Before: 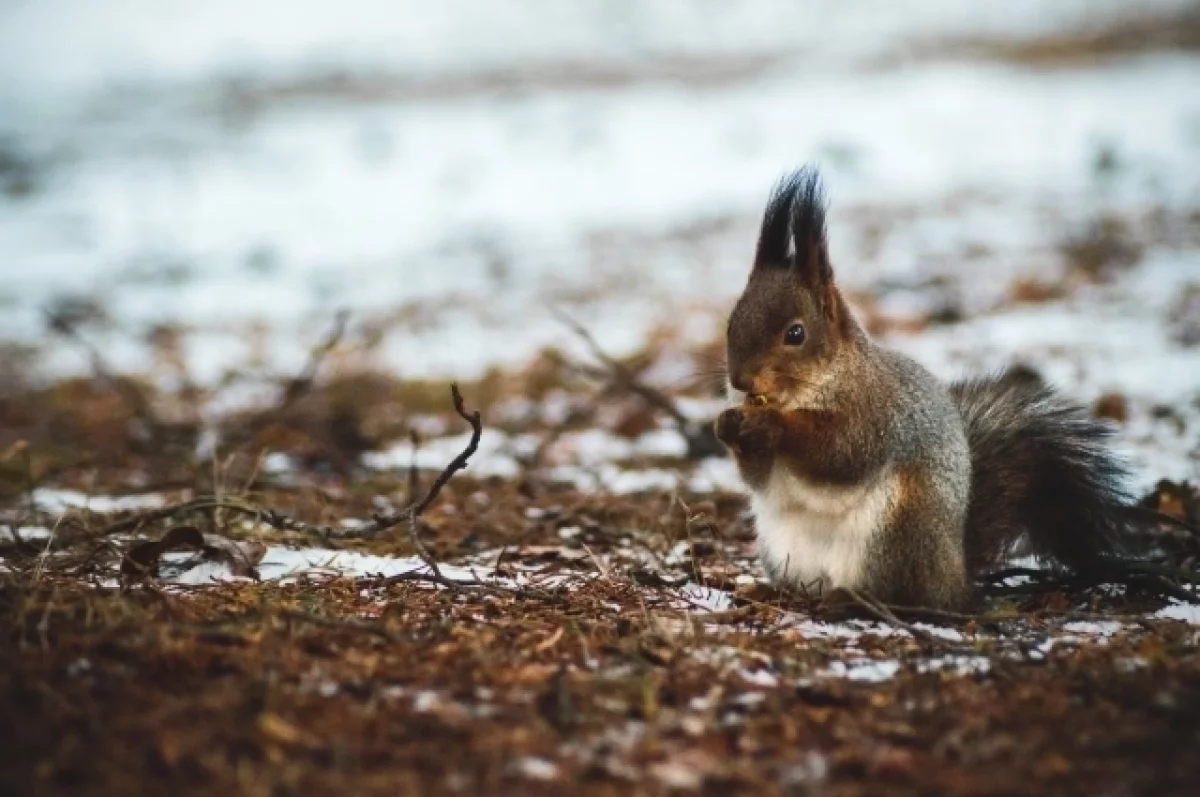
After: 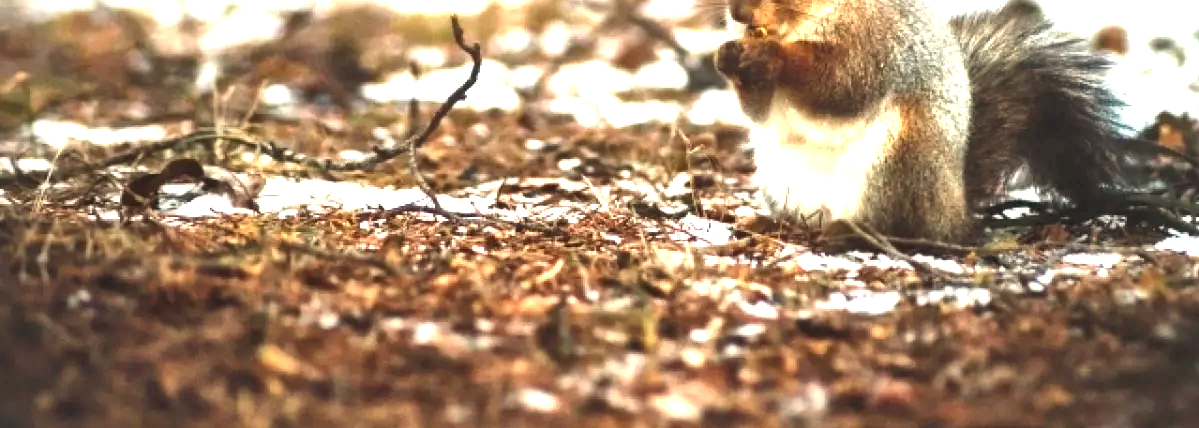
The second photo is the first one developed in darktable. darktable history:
white balance: red 1.029, blue 0.92
local contrast: mode bilateral grid, contrast 20, coarseness 50, detail 171%, midtone range 0.2
crop and rotate: top 46.237%
exposure: black level correction 0, exposure 1.741 EV, compensate exposure bias true, compensate highlight preservation false
